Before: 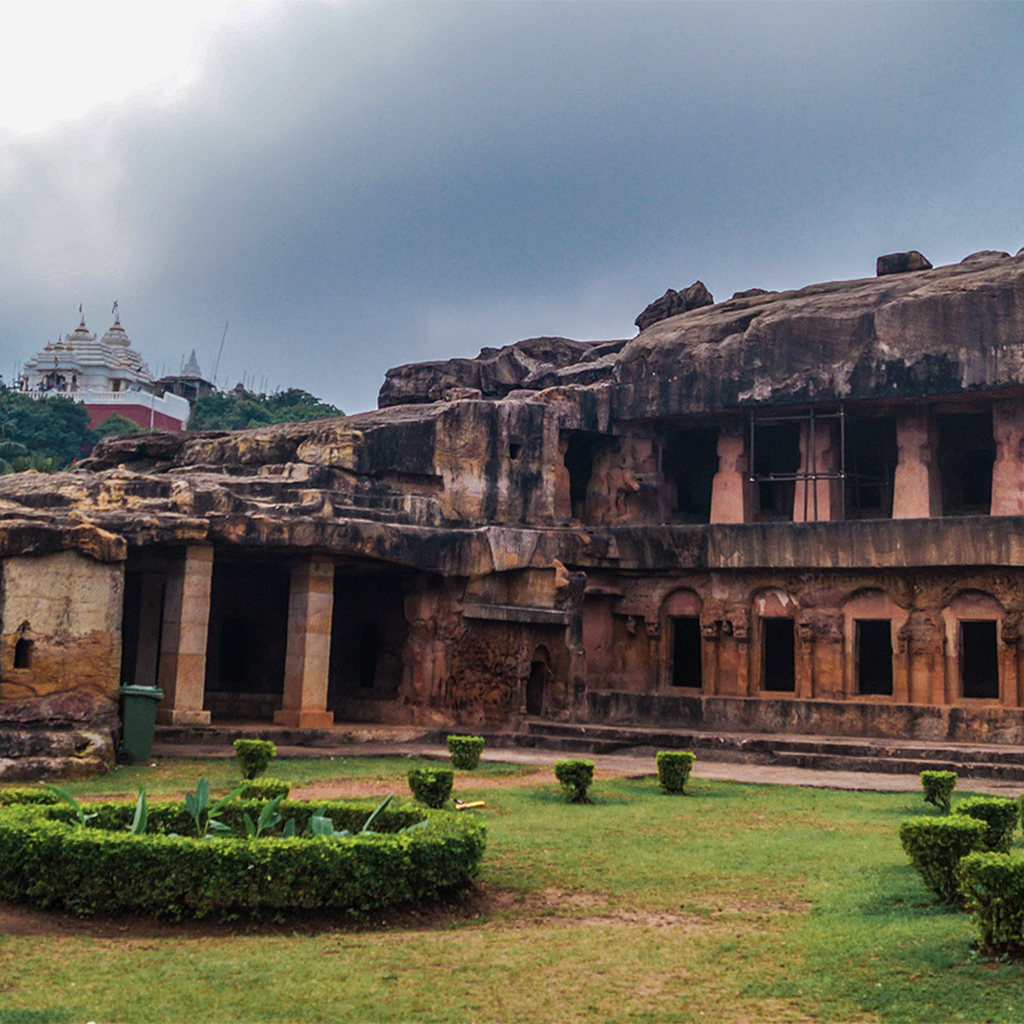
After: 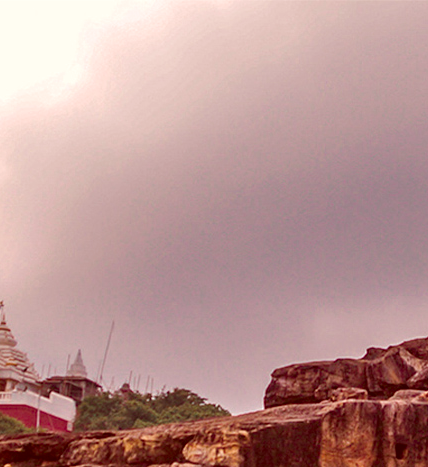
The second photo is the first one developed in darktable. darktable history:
exposure: exposure 0.187 EV, compensate highlight preservation false
crop and rotate: left 11.188%, top 0.079%, right 46.936%, bottom 54.221%
color correction: highlights a* 9.27, highlights b* 8.59, shadows a* 39.72, shadows b* 39.54, saturation 0.782
color balance rgb: highlights gain › chroma 1.093%, highlights gain › hue 60.19°, linear chroma grading › global chroma 9.856%, perceptual saturation grading › global saturation 20%, perceptual saturation grading › highlights -24.848%, perceptual saturation grading › shadows 24.344%, global vibrance 9.431%
